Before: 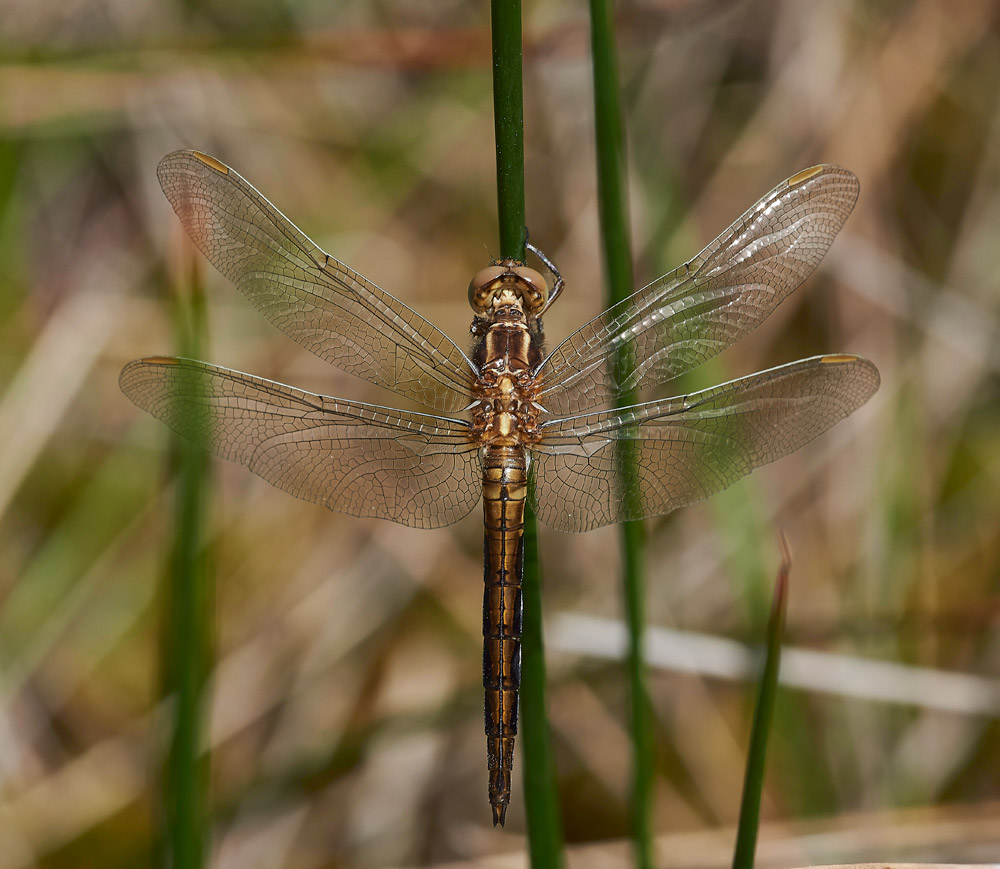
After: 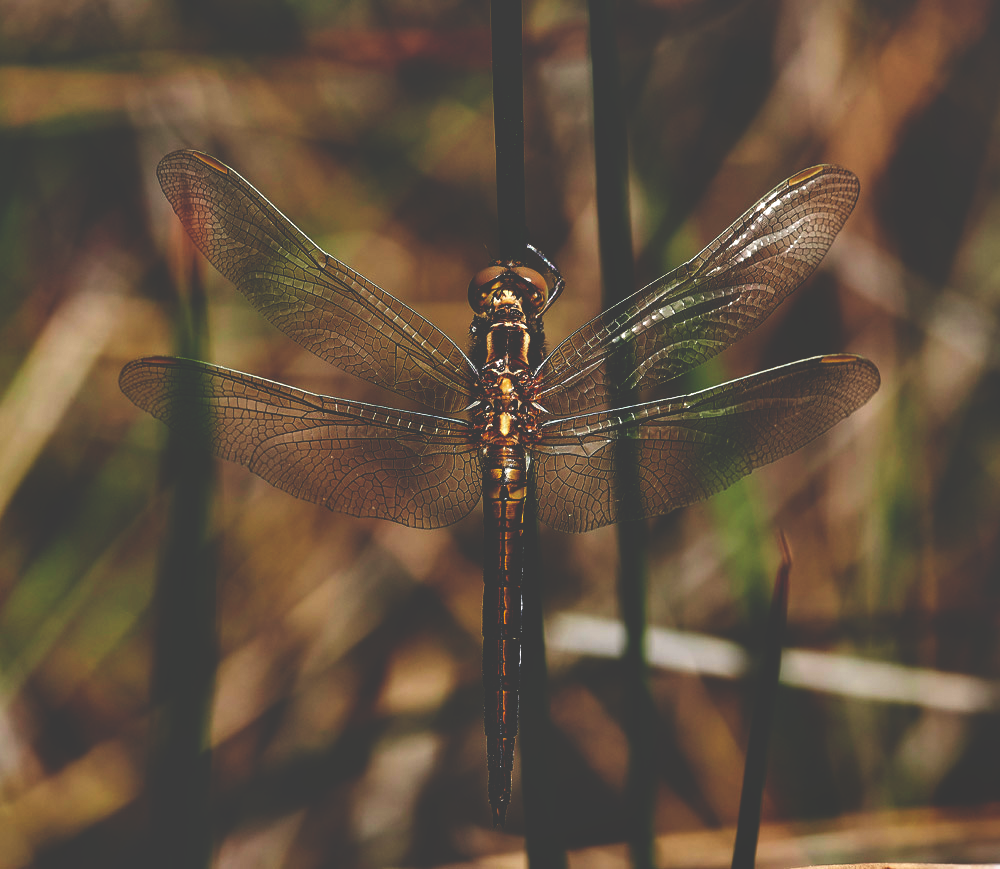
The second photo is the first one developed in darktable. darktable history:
shadows and highlights: shadows 37.27, highlights -28.18, soften with gaussian
base curve: curves: ch0 [(0, 0.036) (0.083, 0.04) (0.804, 1)], preserve colors none
